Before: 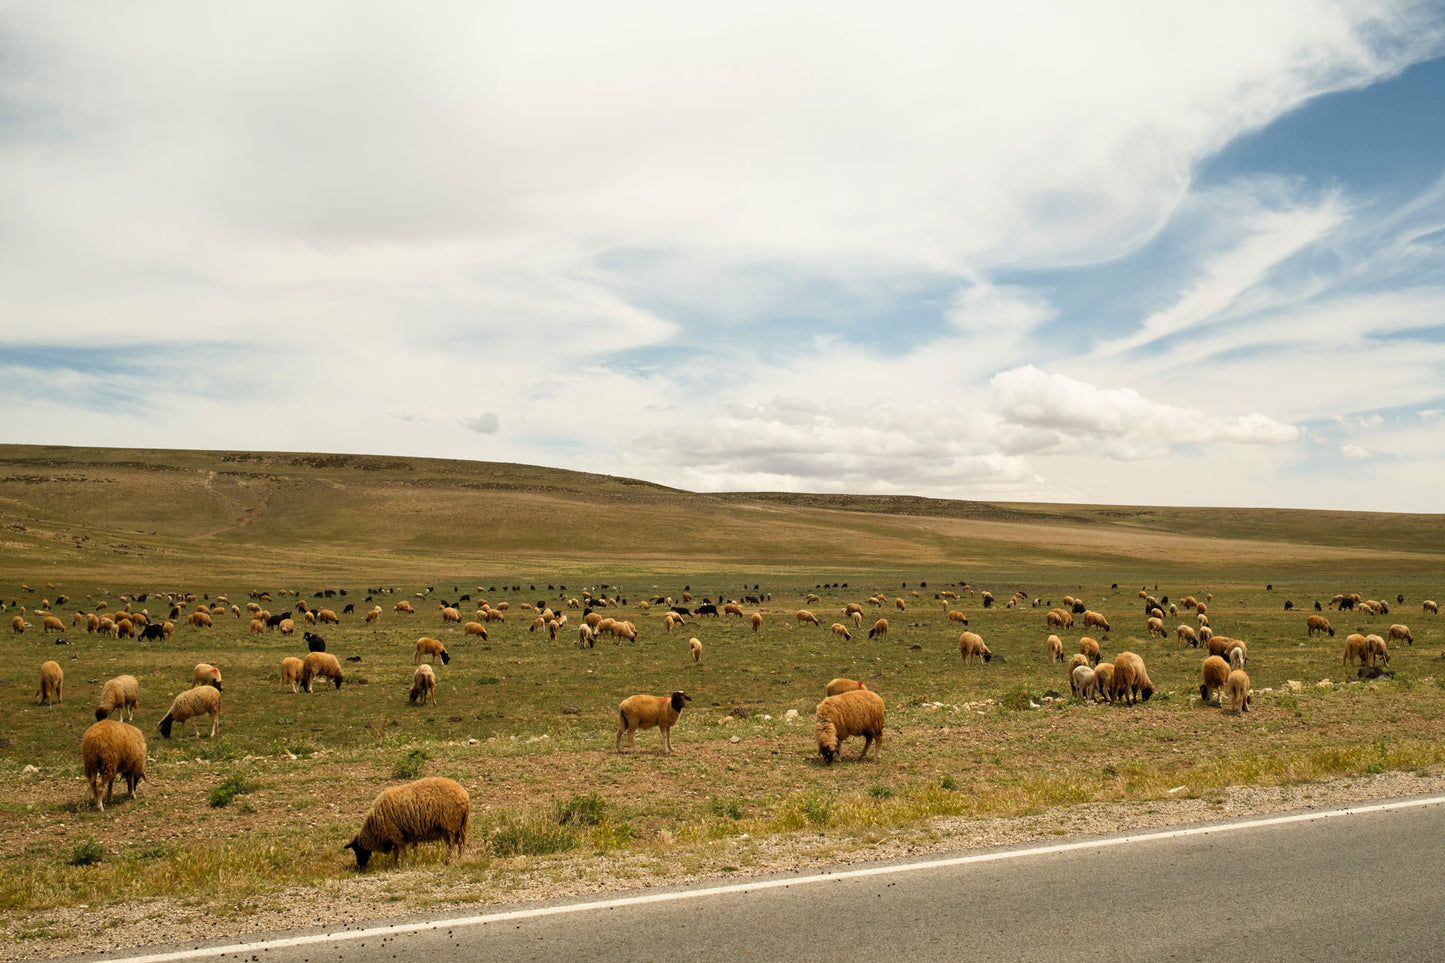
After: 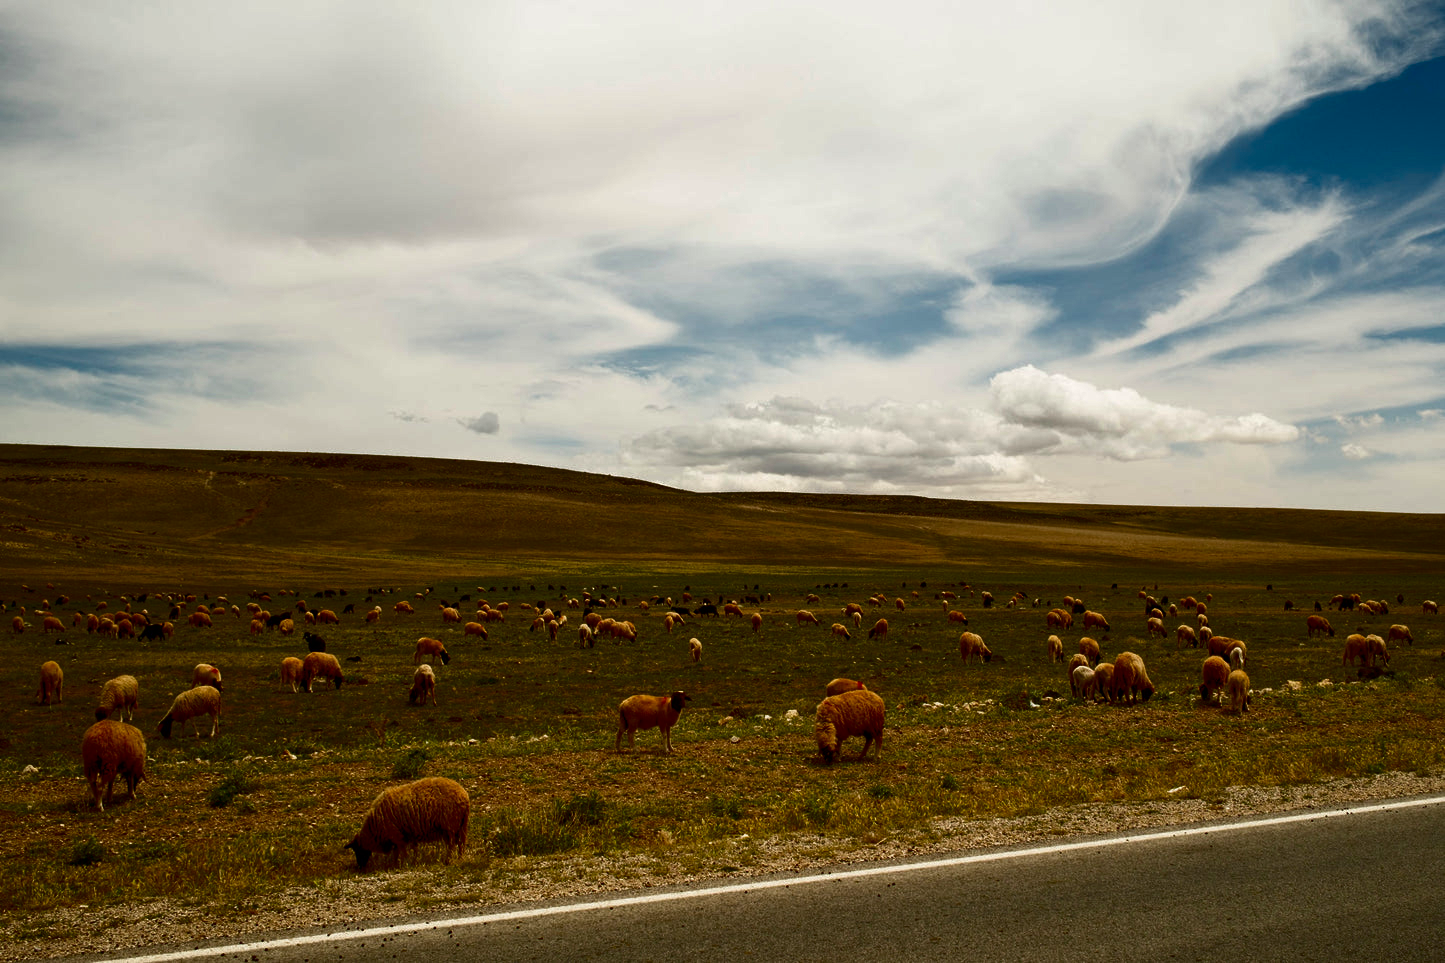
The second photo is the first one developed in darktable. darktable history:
haze removal: compatibility mode true, adaptive false
contrast brightness saturation: contrast 0.09, brightness -0.59, saturation 0.17
